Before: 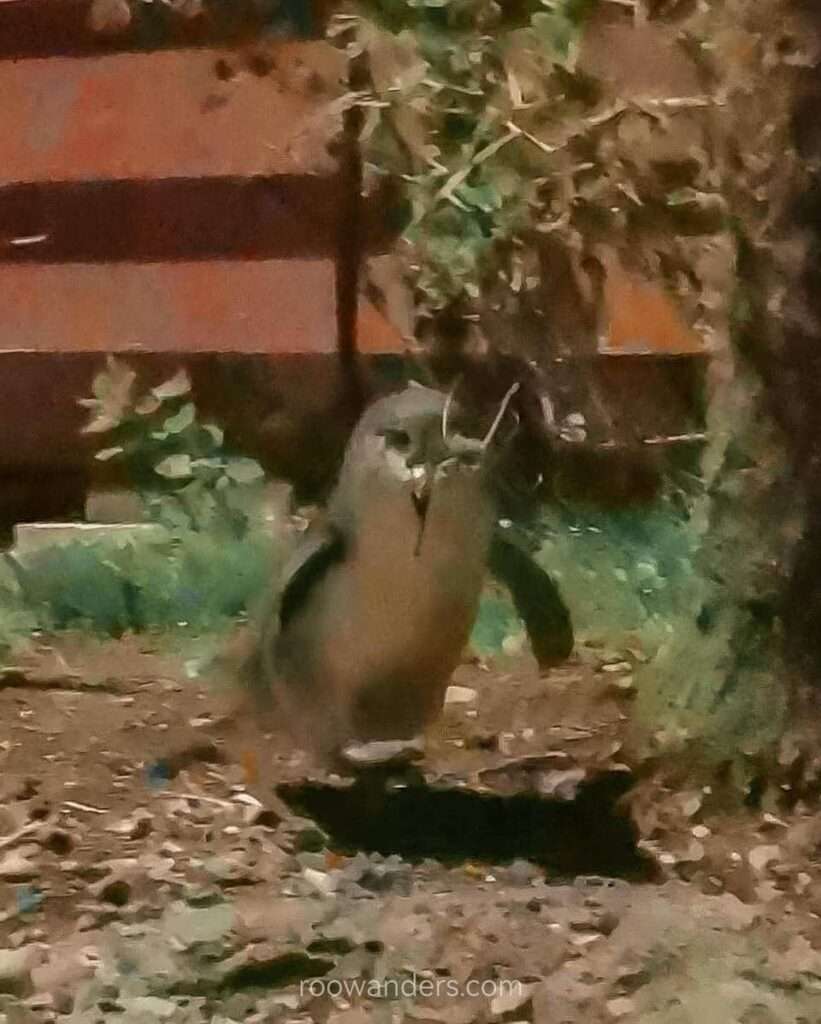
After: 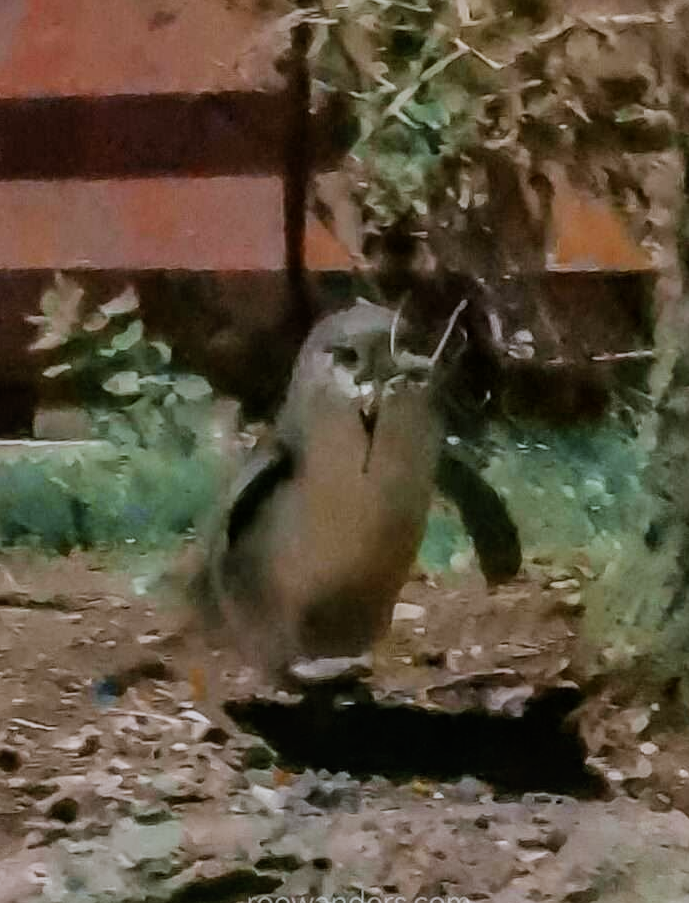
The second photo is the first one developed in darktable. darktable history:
tone equalizer: on, module defaults
white balance: red 0.948, green 1.02, blue 1.176
filmic rgb: black relative exposure -7.65 EV, white relative exposure 4.56 EV, hardness 3.61, contrast 1.106
local contrast: detail 110%
crop: left 6.446%, top 8.188%, right 9.538%, bottom 3.548%
